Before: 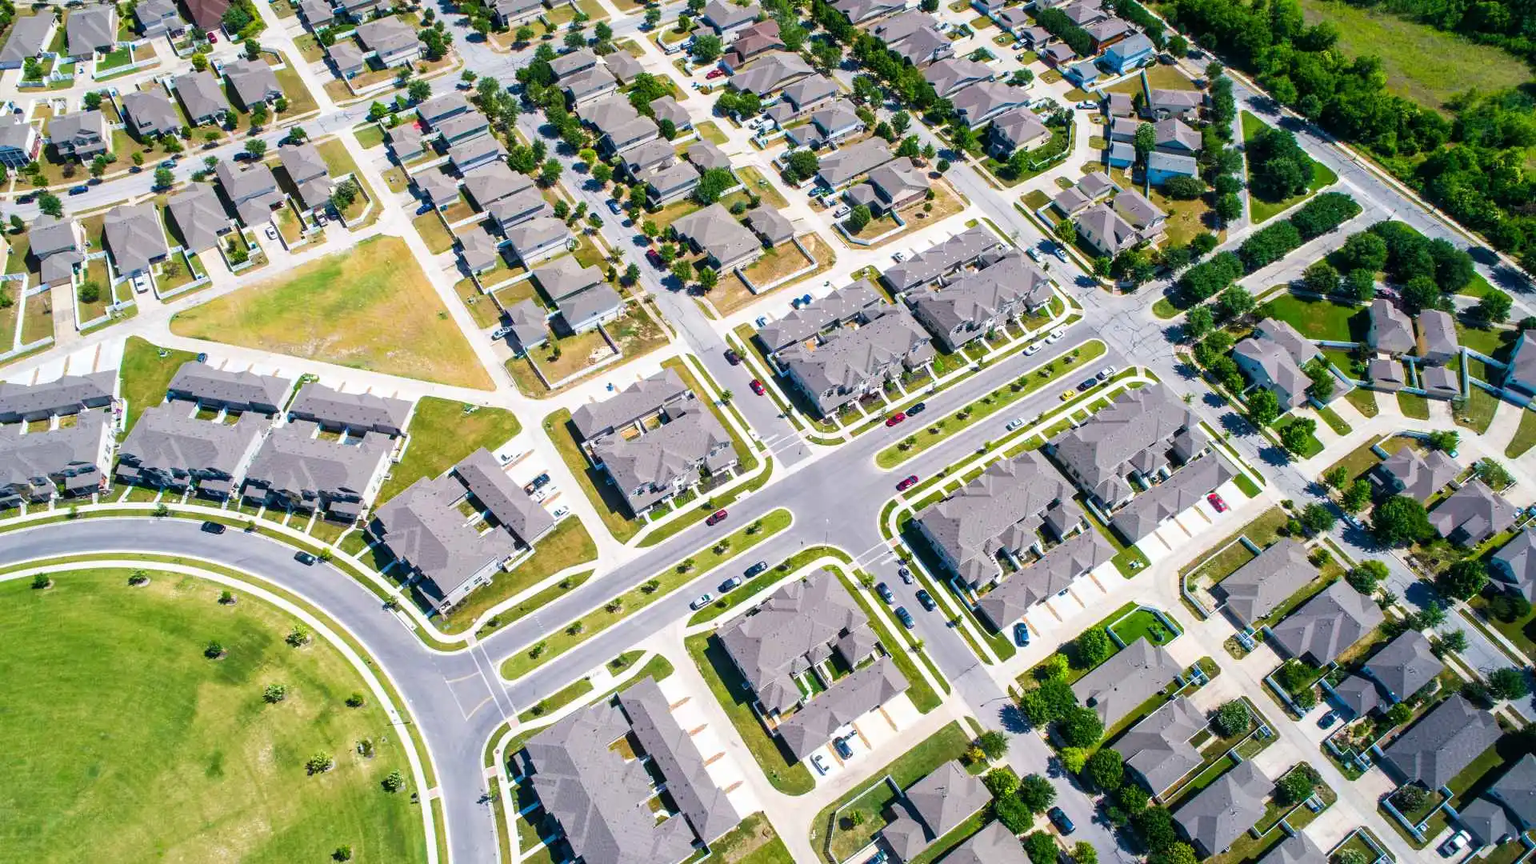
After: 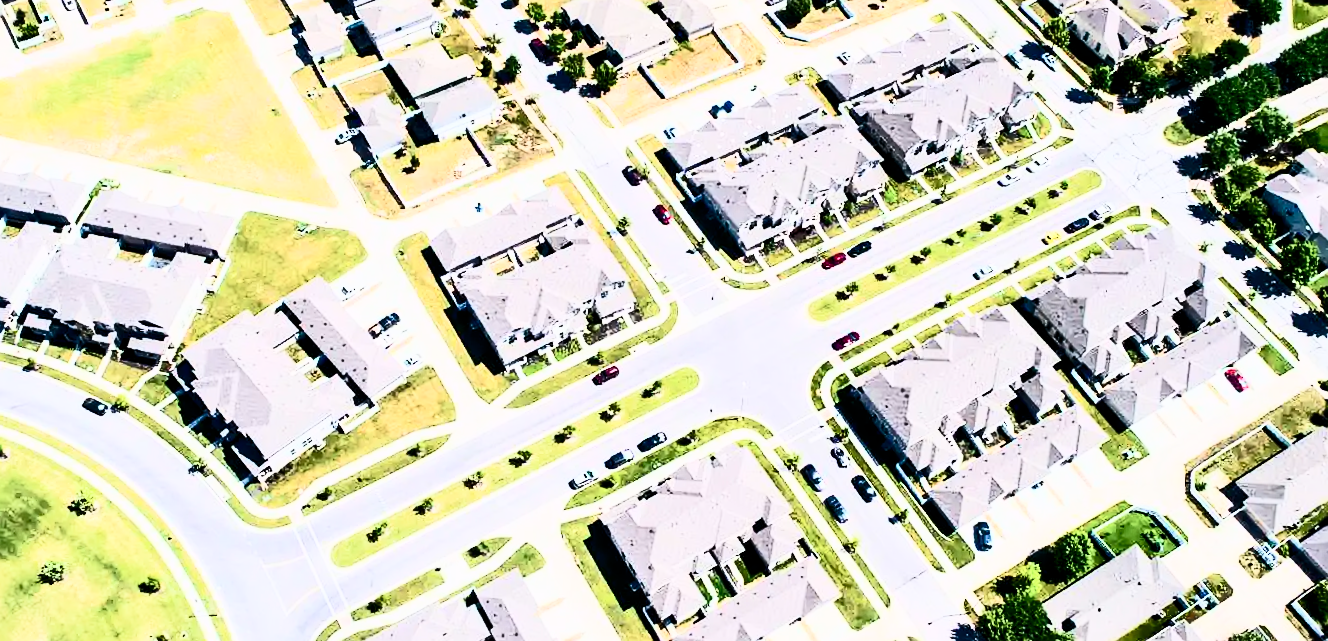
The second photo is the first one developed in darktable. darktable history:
rotate and perspective: rotation -1.32°, lens shift (horizontal) -0.031, crop left 0.015, crop right 0.985, crop top 0.047, crop bottom 0.982
shadows and highlights: shadows 75, highlights -25, soften with gaussian
crop and rotate: angle -3.37°, left 9.79%, top 20.73%, right 12.42%, bottom 11.82%
exposure: exposure 0.2 EV, compensate highlight preservation false
sharpen: radius 1.272, amount 0.305, threshold 0
filmic rgb: black relative exposure -4.38 EV, white relative exposure 4.56 EV, hardness 2.37, contrast 1.05
contrast brightness saturation: contrast 0.93, brightness 0.2
